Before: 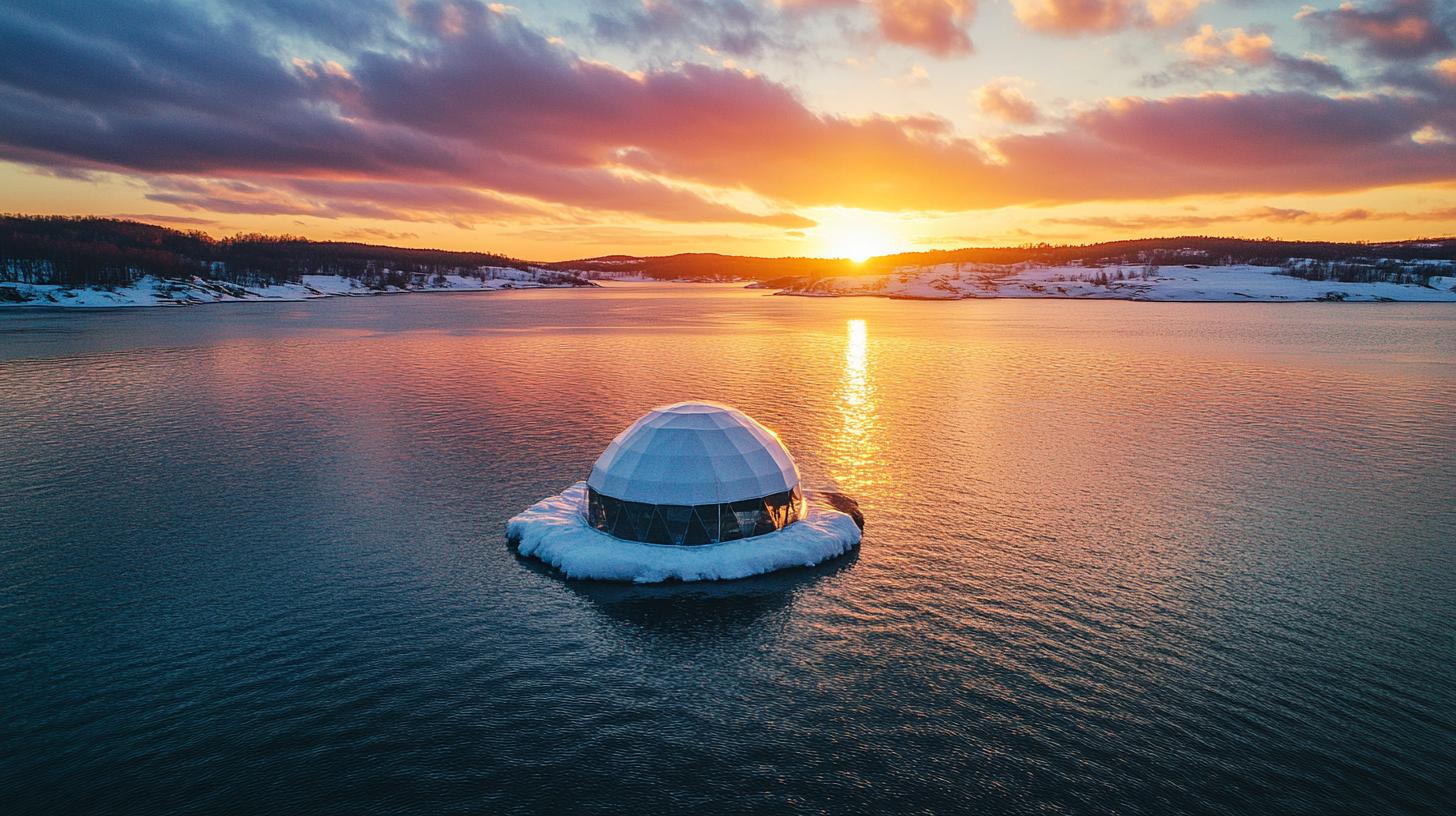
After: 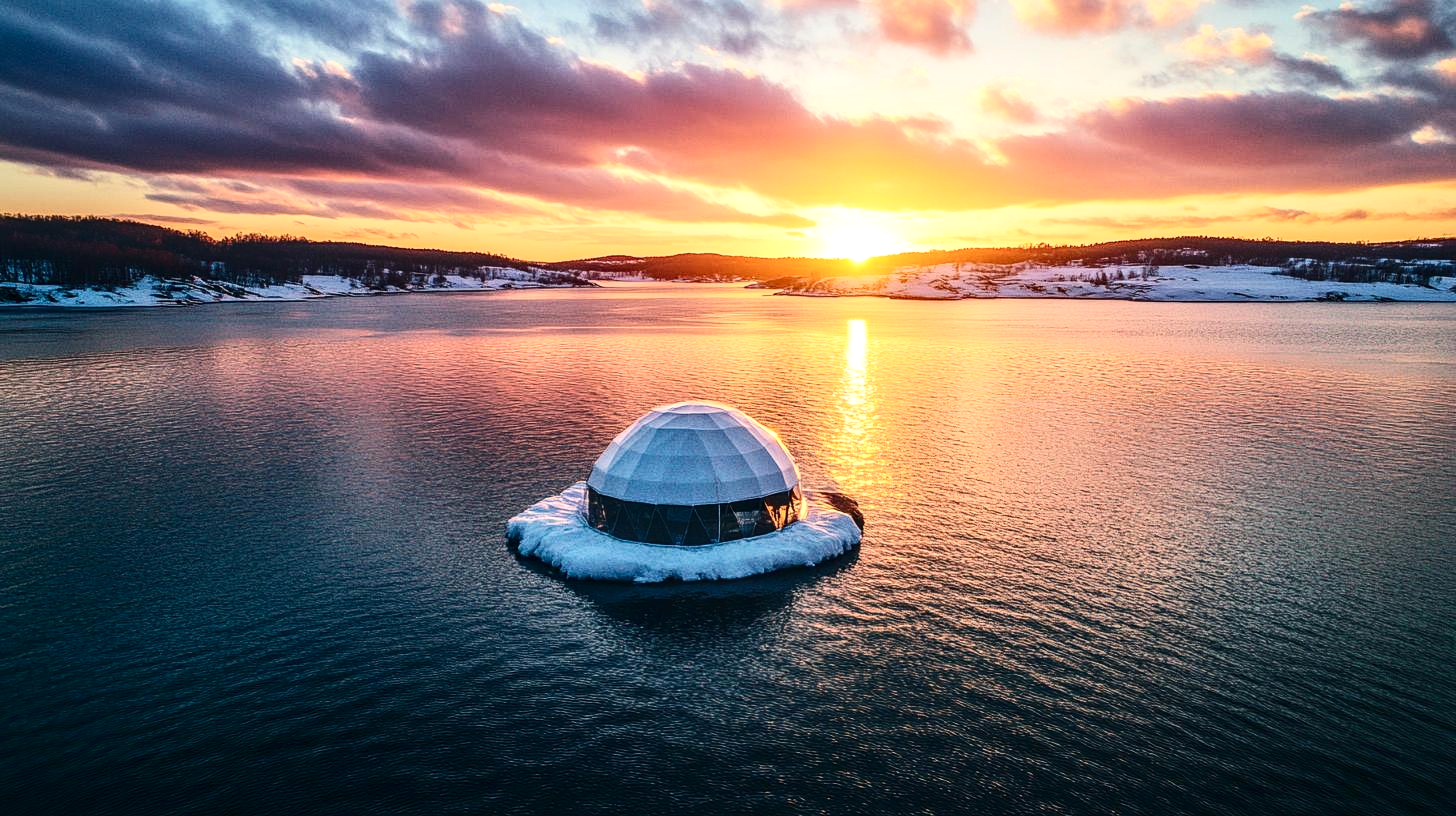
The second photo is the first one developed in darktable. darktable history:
local contrast: on, module defaults
exposure: exposure 0.231 EV, compensate highlight preservation false
contrast brightness saturation: contrast 0.287
